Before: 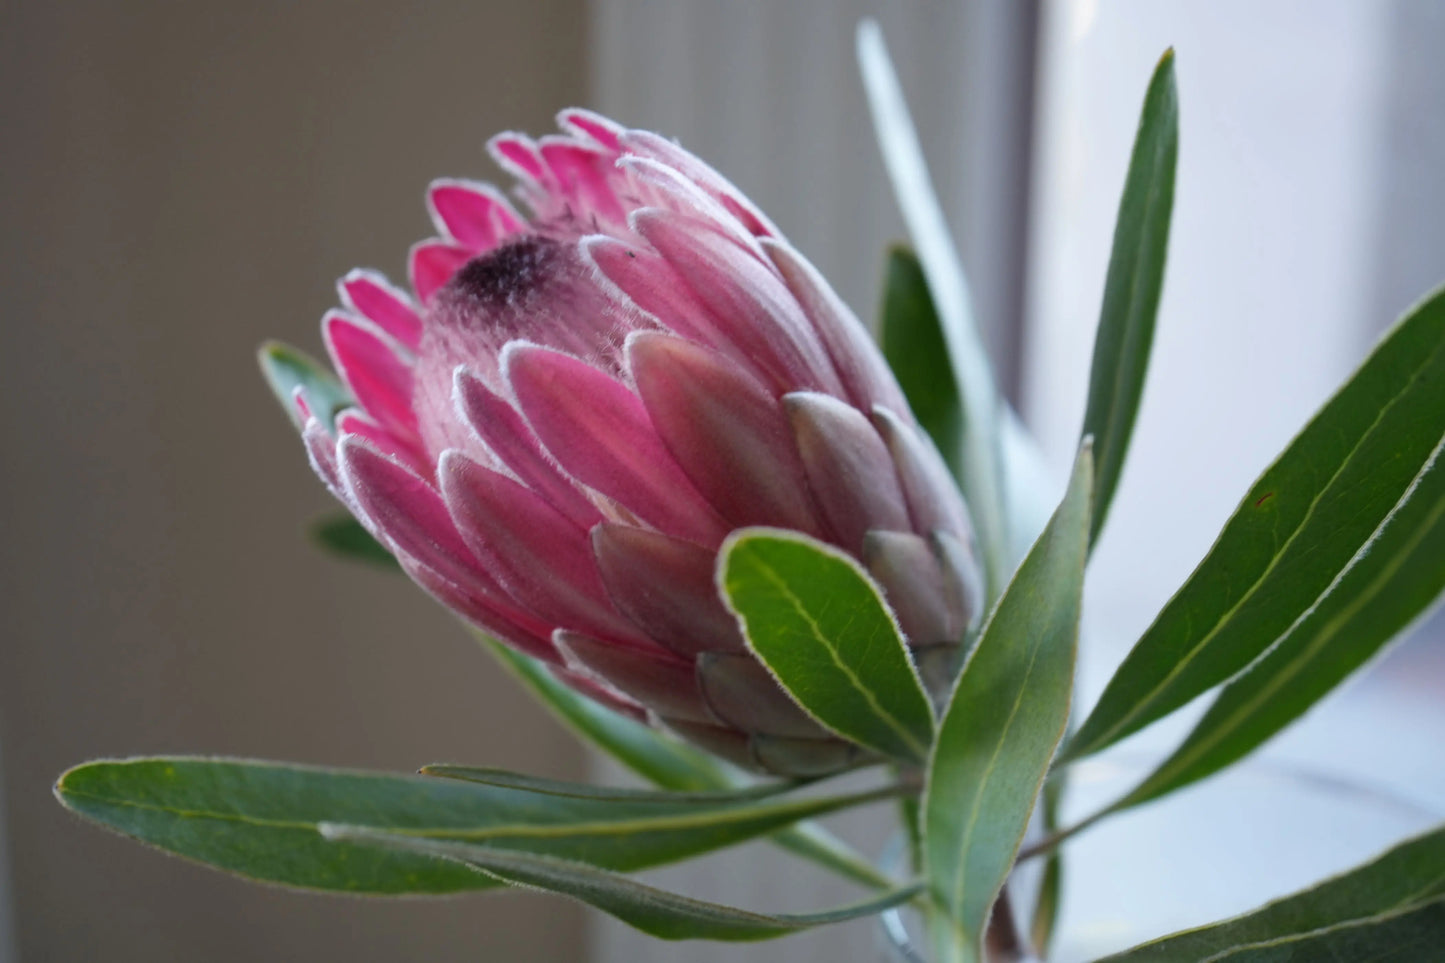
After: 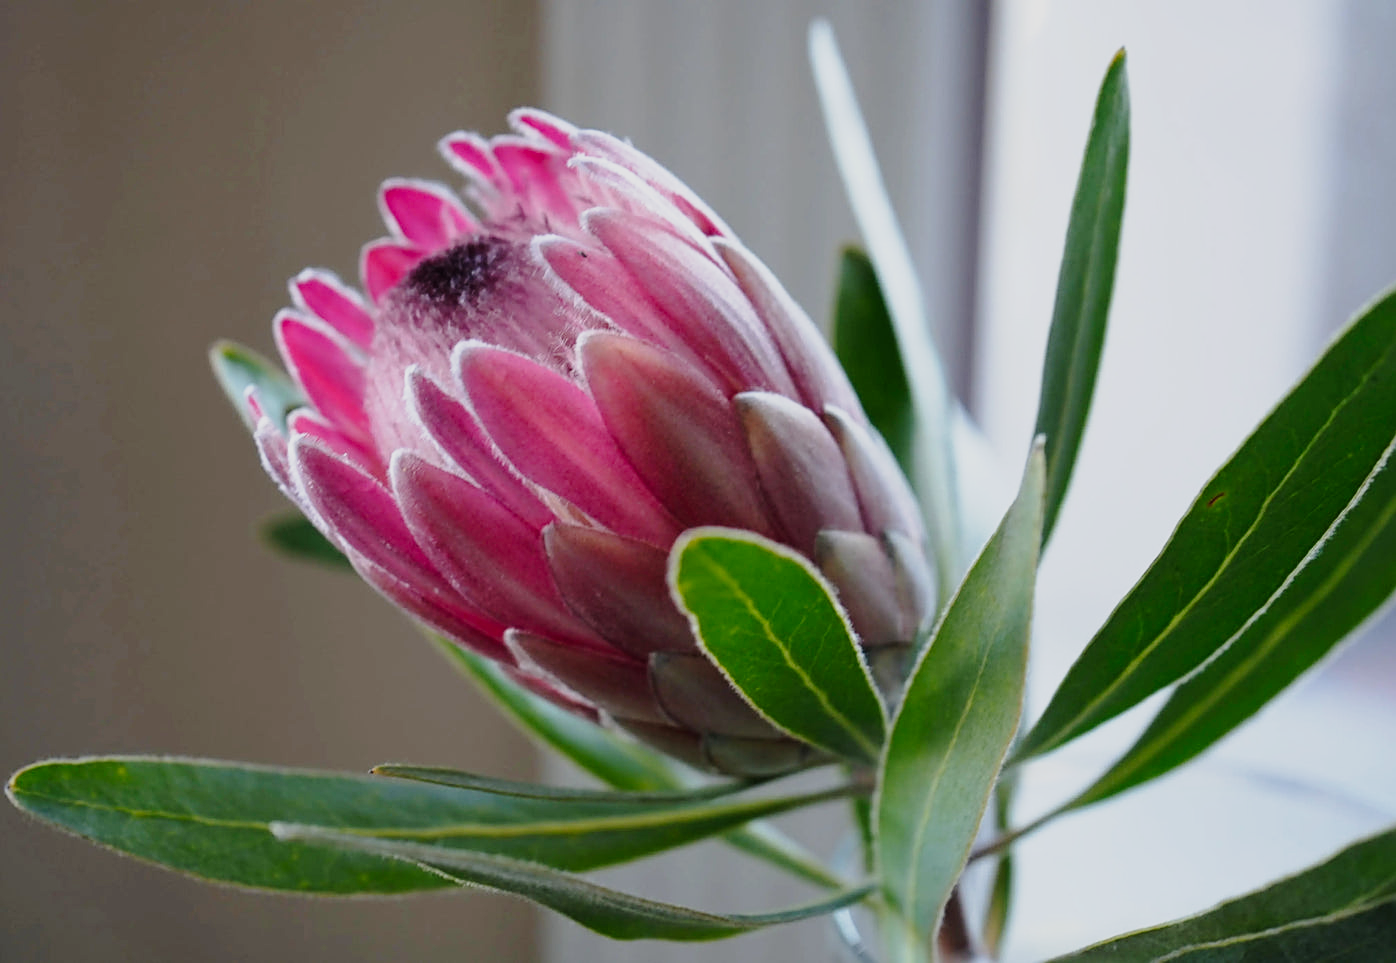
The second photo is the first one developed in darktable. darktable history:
tone curve: curves: ch0 [(0.003, 0.003) (0.104, 0.069) (0.236, 0.218) (0.401, 0.443) (0.495, 0.55) (0.625, 0.67) (0.819, 0.841) (0.96, 0.899)]; ch1 [(0, 0) (0.161, 0.092) (0.37, 0.302) (0.424, 0.402) (0.45, 0.466) (0.495, 0.506) (0.573, 0.571) (0.638, 0.641) (0.751, 0.741) (1, 1)]; ch2 [(0, 0) (0.352, 0.403) (0.466, 0.443) (0.524, 0.501) (0.56, 0.556) (1, 1)], preserve colors none
sharpen: on, module defaults
crop and rotate: left 3.371%
